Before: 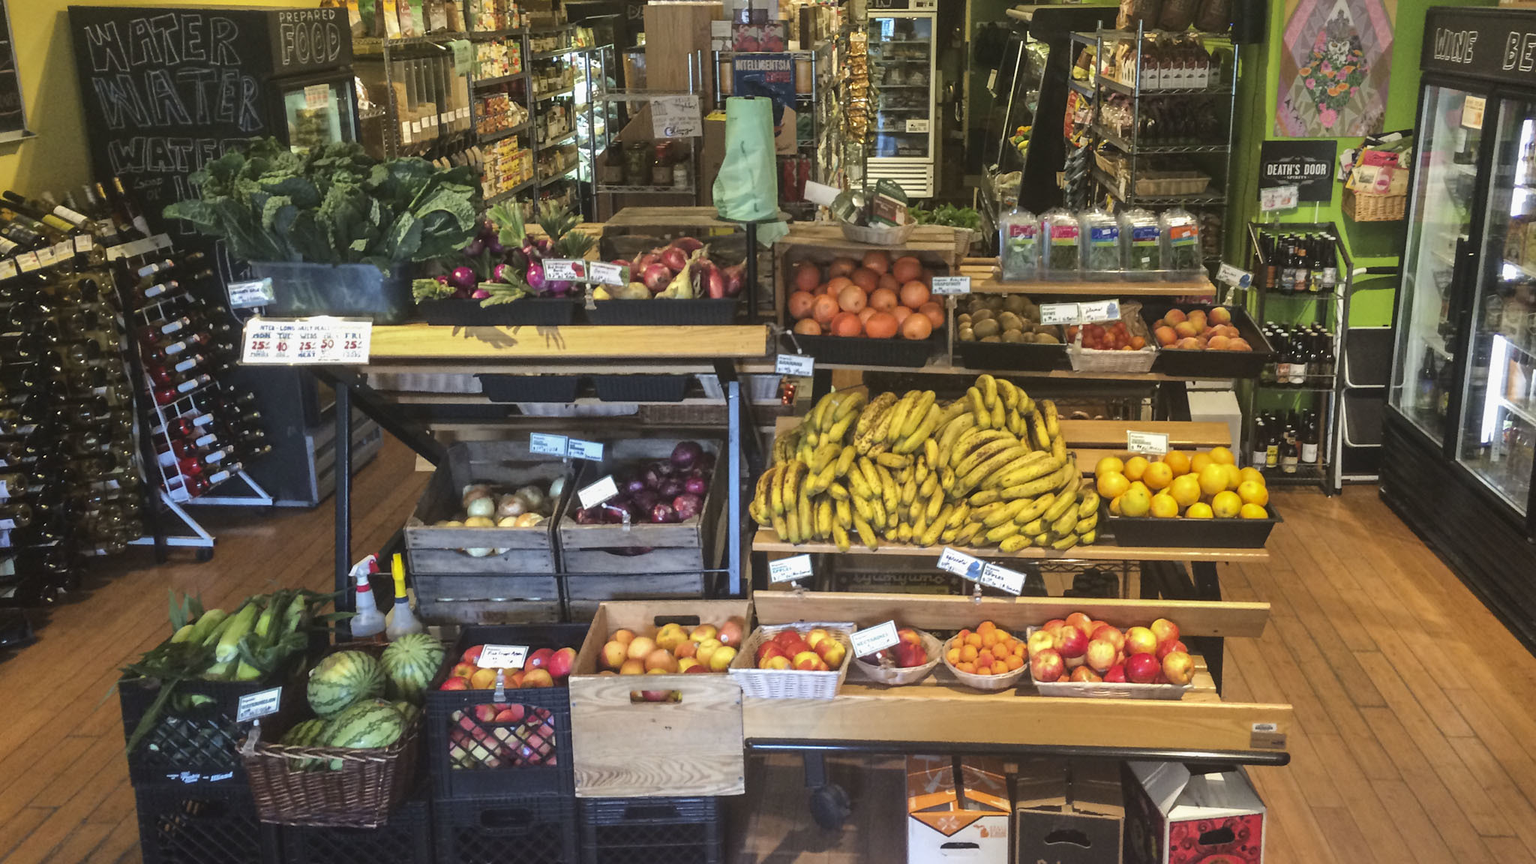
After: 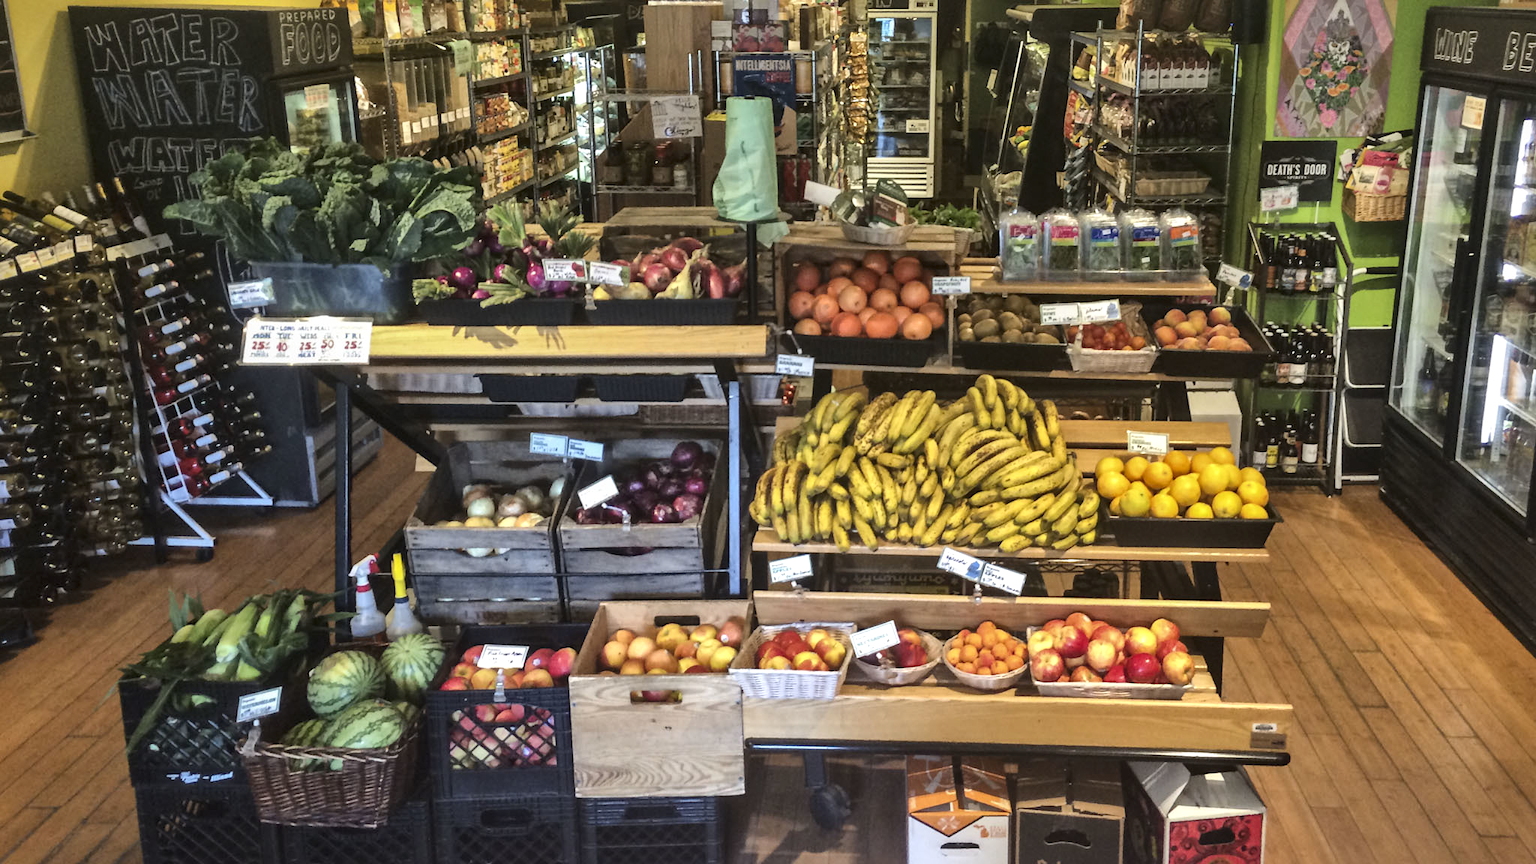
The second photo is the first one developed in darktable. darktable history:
local contrast: mode bilateral grid, contrast 25, coarseness 47, detail 151%, midtone range 0.2
